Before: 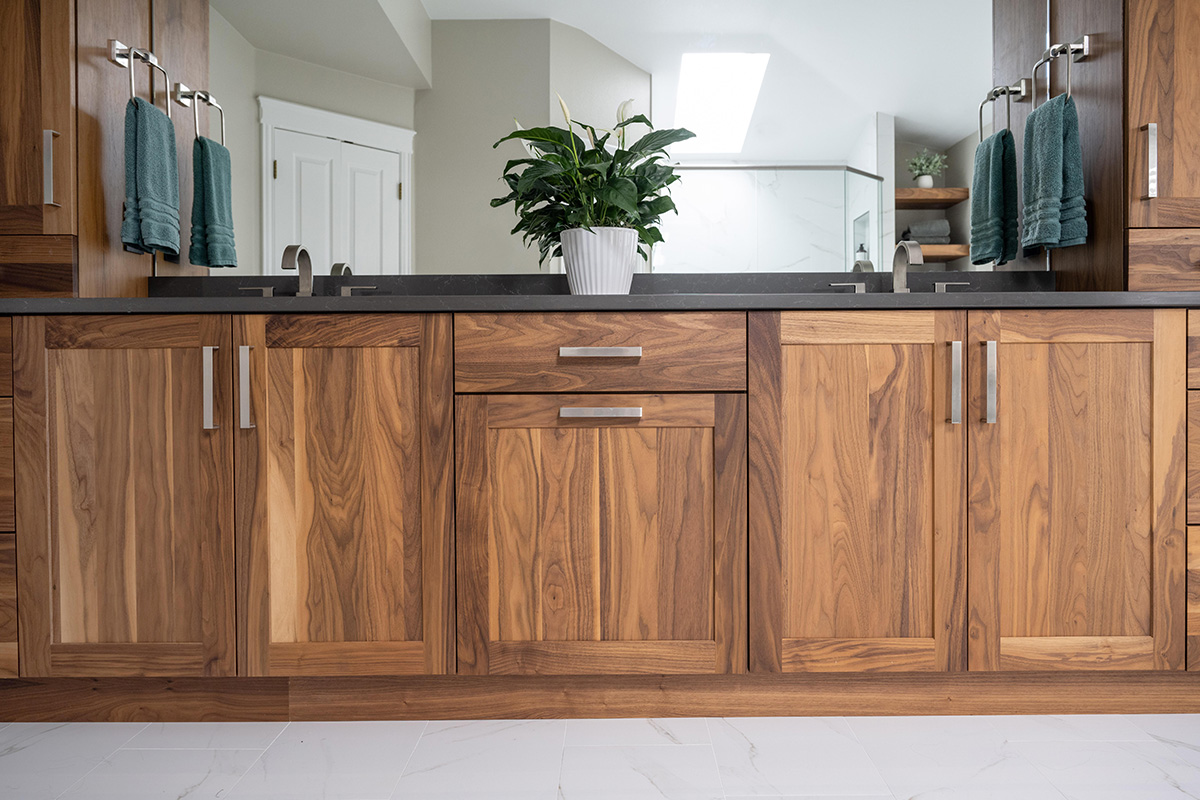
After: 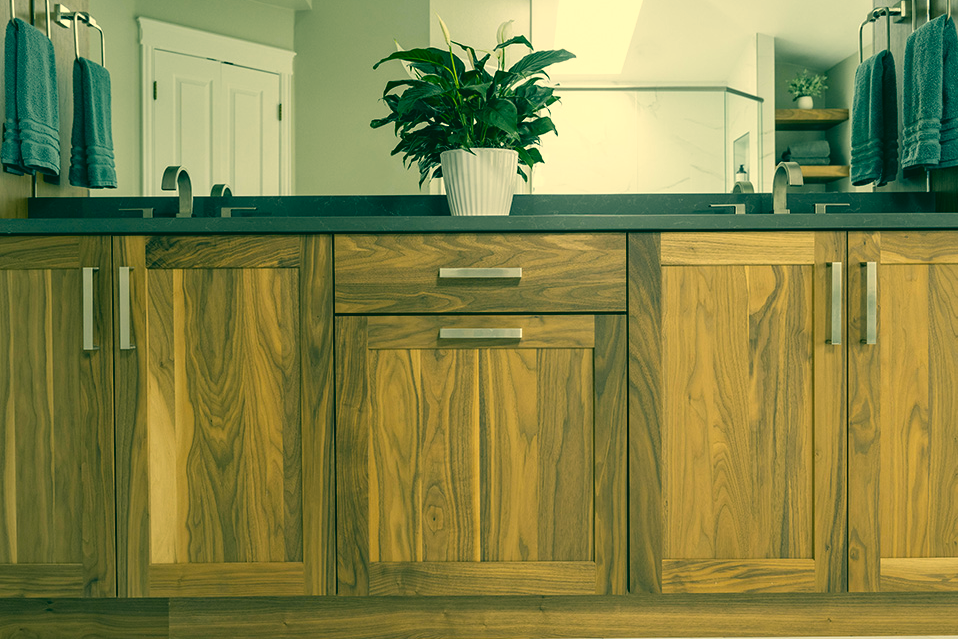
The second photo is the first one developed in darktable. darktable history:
color correction: highlights a* 1.83, highlights b* 34.02, shadows a* -36.68, shadows b* -5.48
crop and rotate: left 10.071%, top 10.071%, right 10.02%, bottom 10.02%
tone equalizer: on, module defaults
